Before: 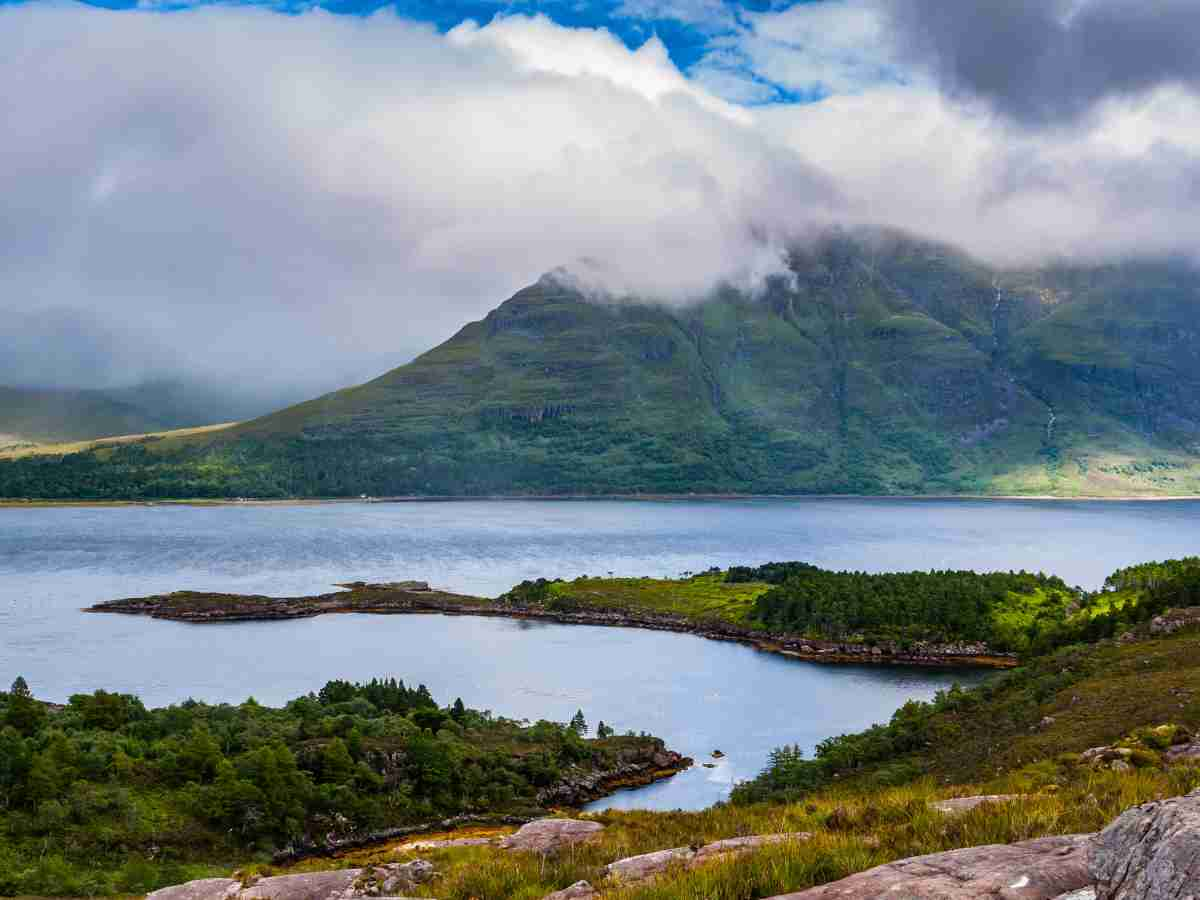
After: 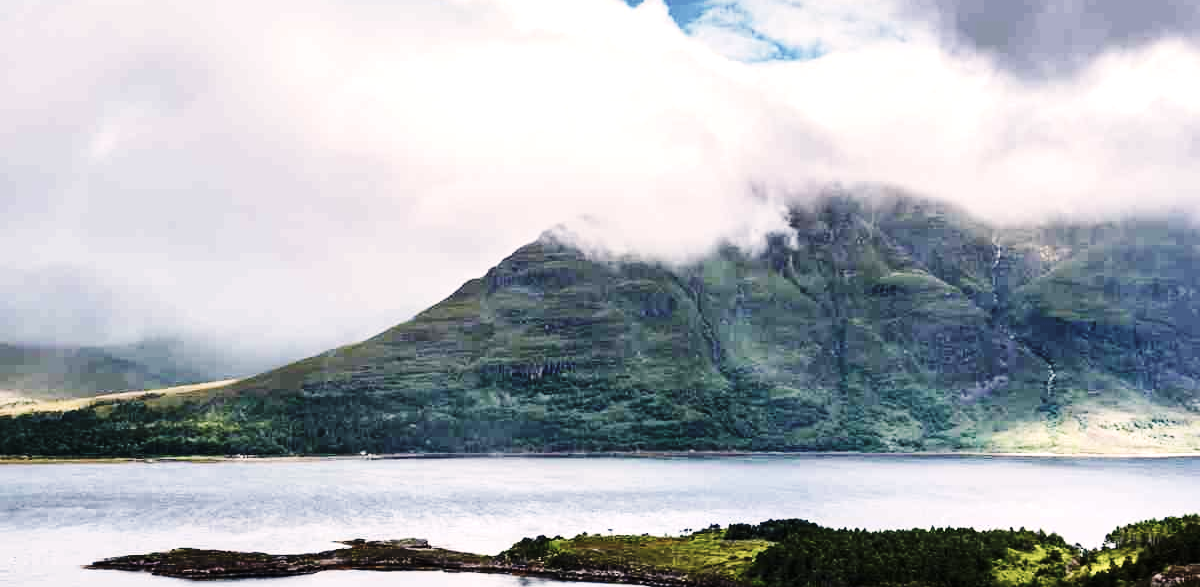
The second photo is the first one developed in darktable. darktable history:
crop and rotate: top 4.84%, bottom 29.856%
base curve: curves: ch0 [(0, 0) (0.036, 0.025) (0.121, 0.166) (0.206, 0.329) (0.605, 0.79) (1, 1)], preserve colors none
tone equalizer: -8 EV -0.753 EV, -7 EV -0.697 EV, -6 EV -0.621 EV, -5 EV -0.421 EV, -3 EV 0.399 EV, -2 EV 0.6 EV, -1 EV 0.676 EV, +0 EV 0.76 EV, edges refinement/feathering 500, mask exposure compensation -1.57 EV, preserve details no
color correction: highlights a* 5.57, highlights b* 5.17, saturation 0.638
